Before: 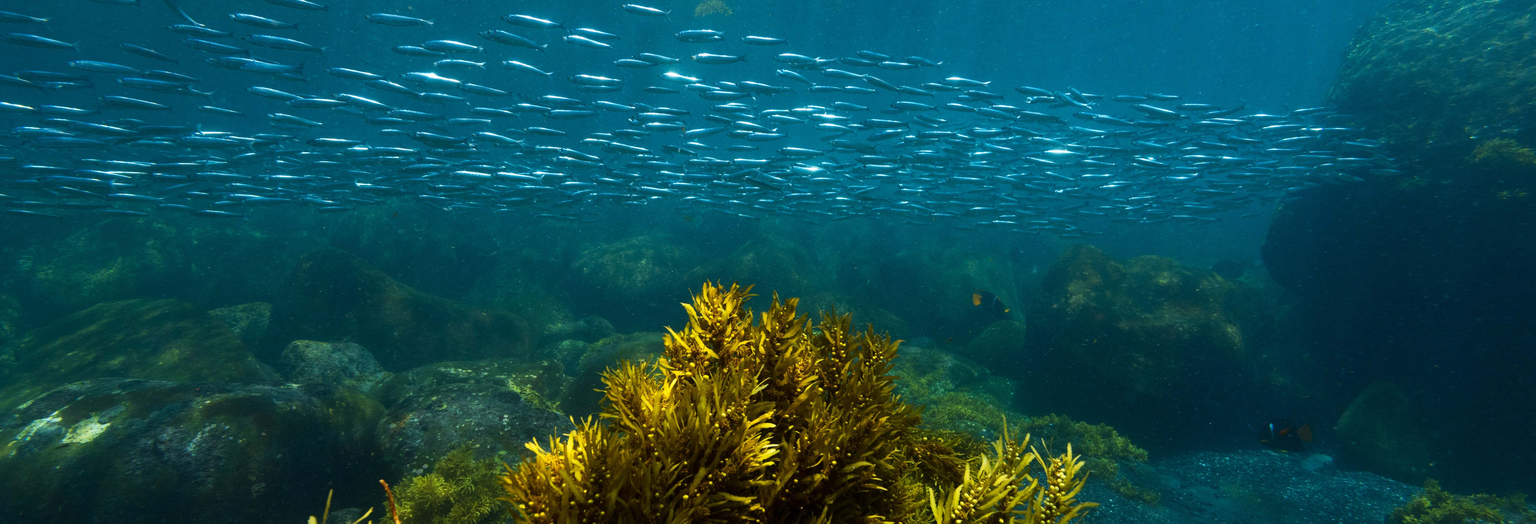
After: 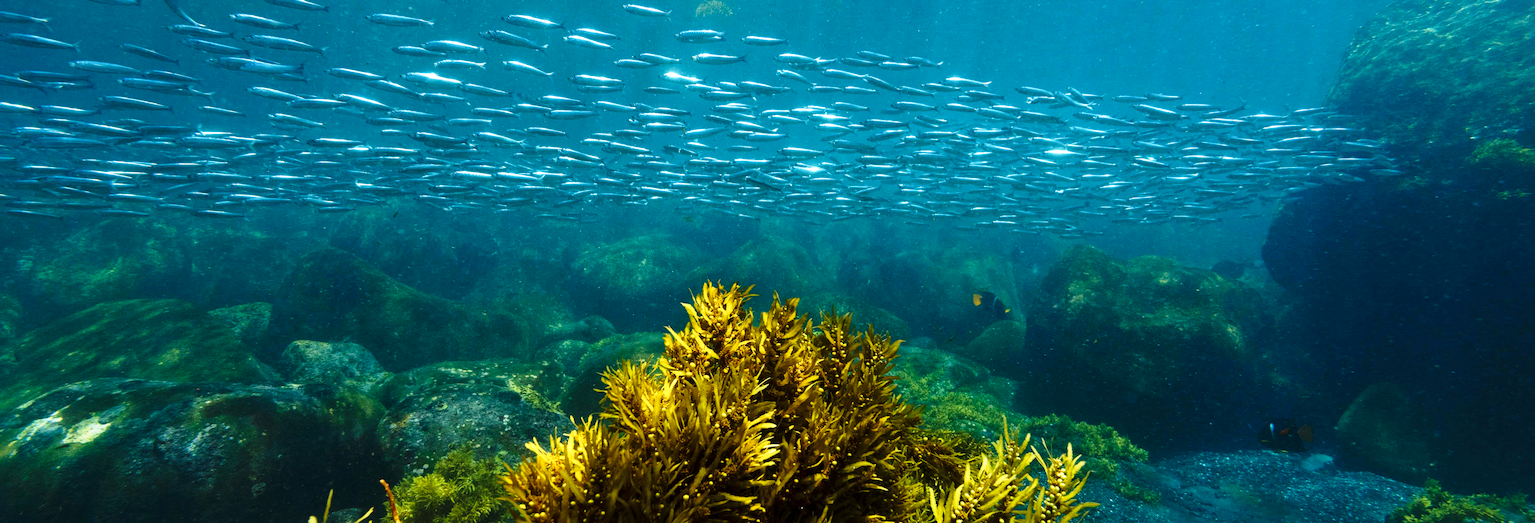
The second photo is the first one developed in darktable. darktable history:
local contrast: mode bilateral grid, contrast 20, coarseness 50, detail 119%, midtone range 0.2
base curve: curves: ch0 [(0, 0) (0.028, 0.03) (0.121, 0.232) (0.46, 0.748) (0.859, 0.968) (1, 1)], preserve colors none
